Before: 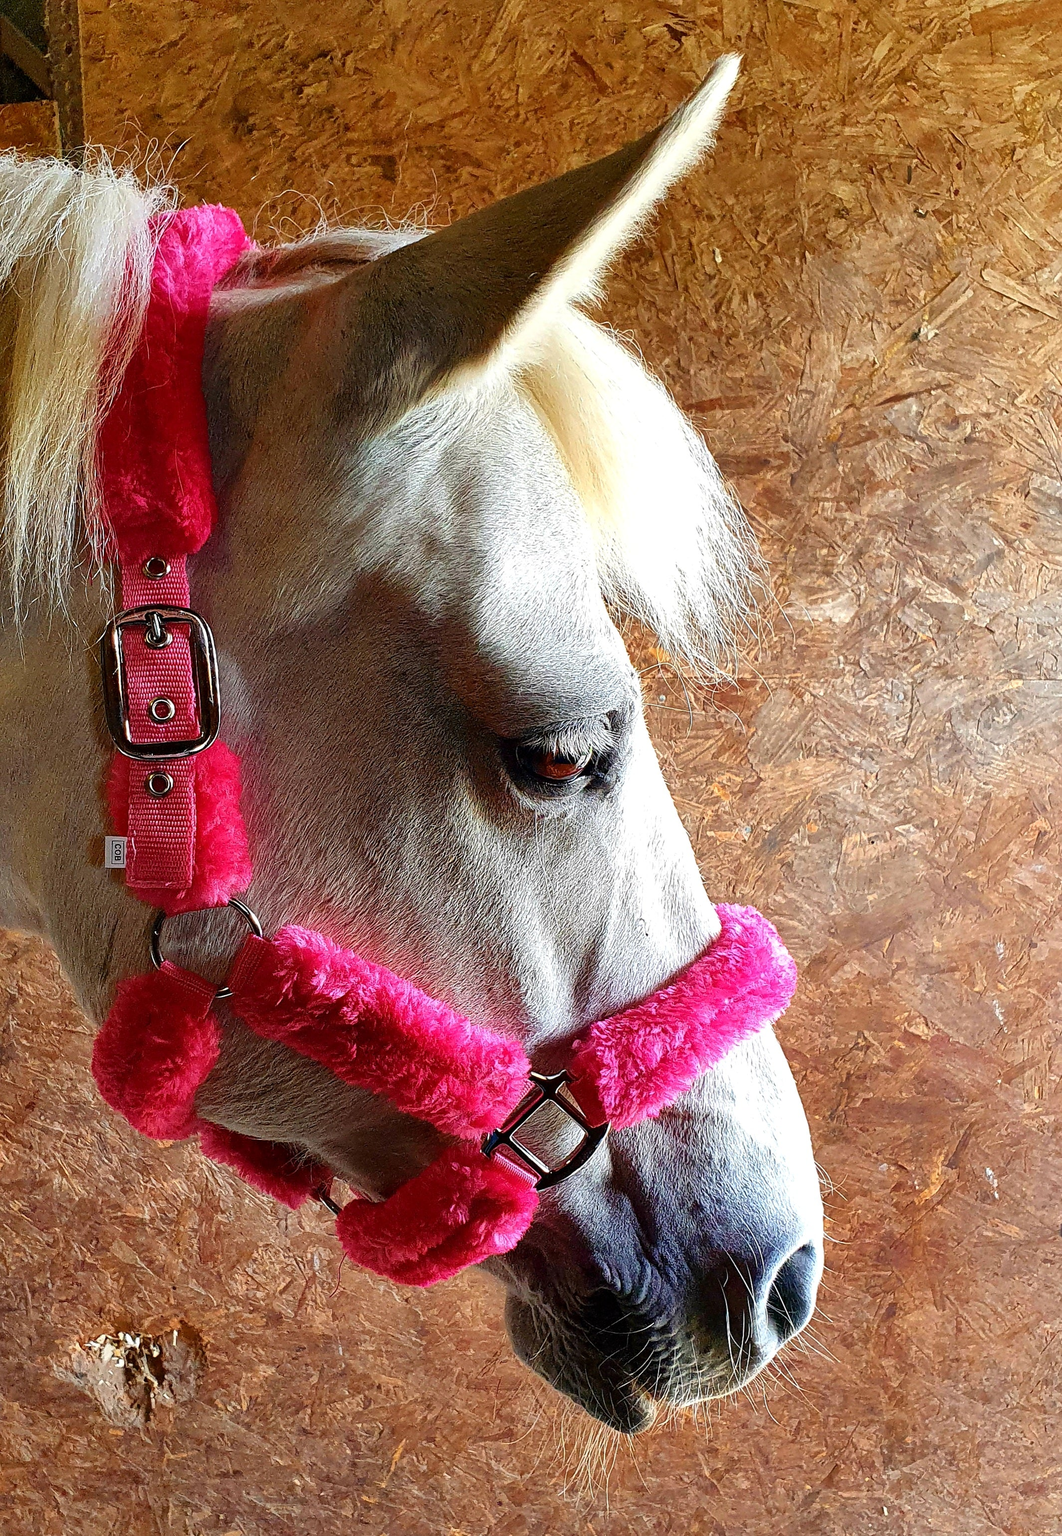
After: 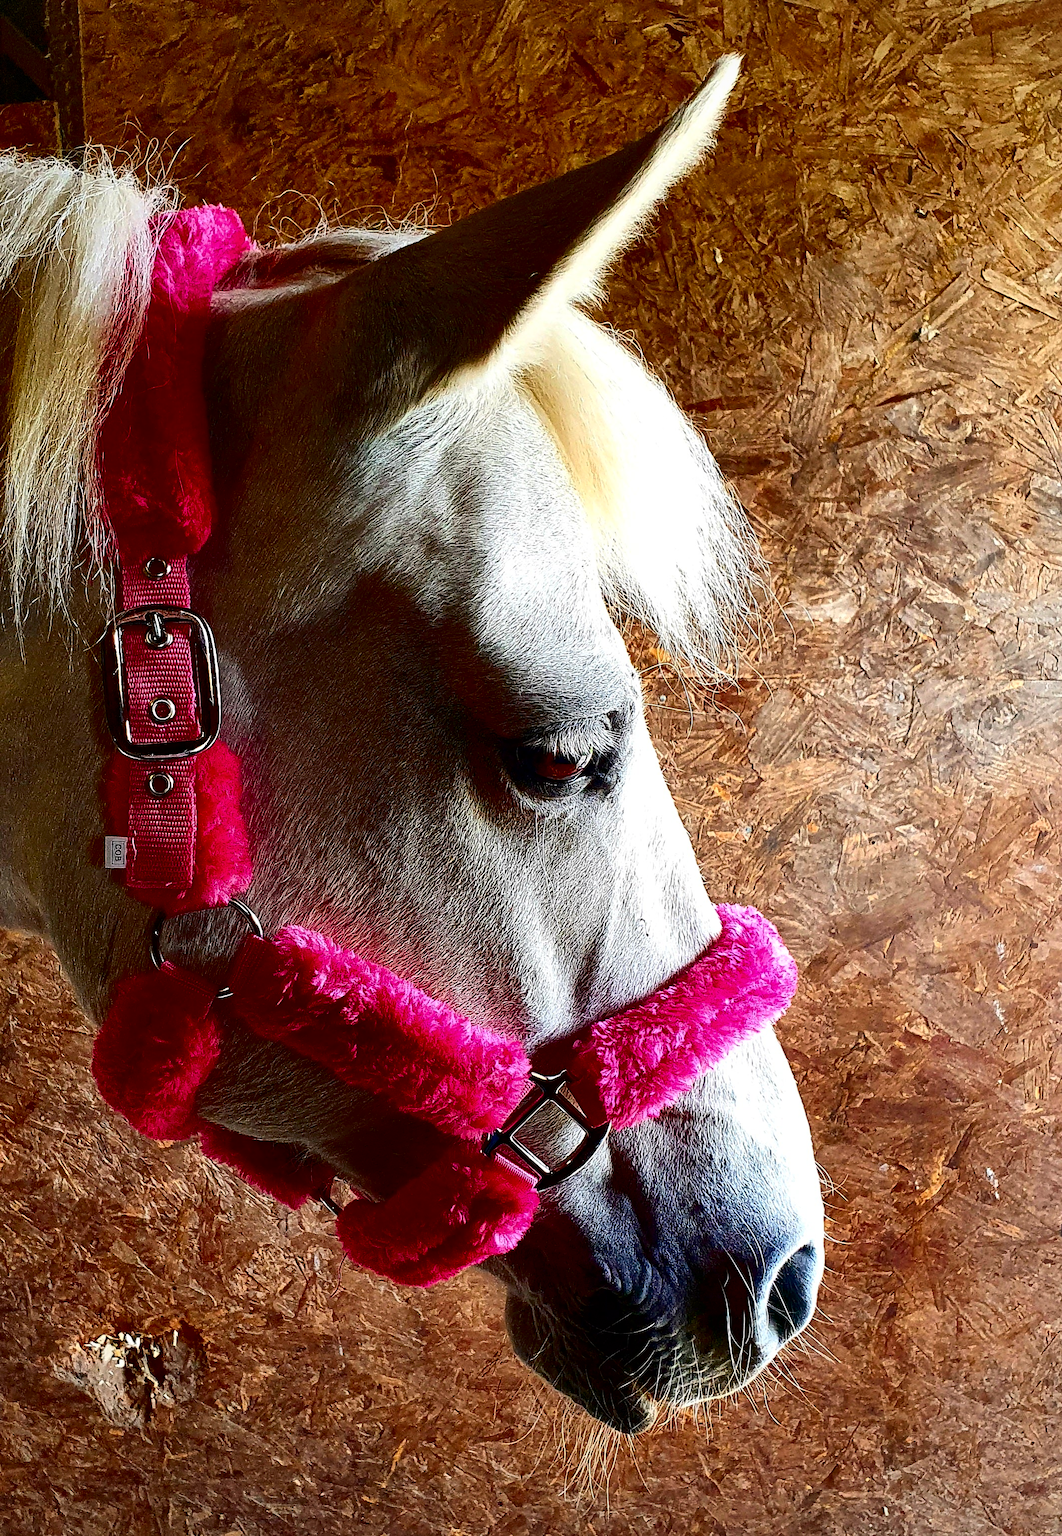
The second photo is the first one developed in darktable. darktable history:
contrast brightness saturation: contrast 0.24, brightness -0.24, saturation 0.14
vignetting: fall-off start 100%, fall-off radius 71%, brightness -0.434, saturation -0.2, width/height ratio 1.178, dithering 8-bit output, unbound false
